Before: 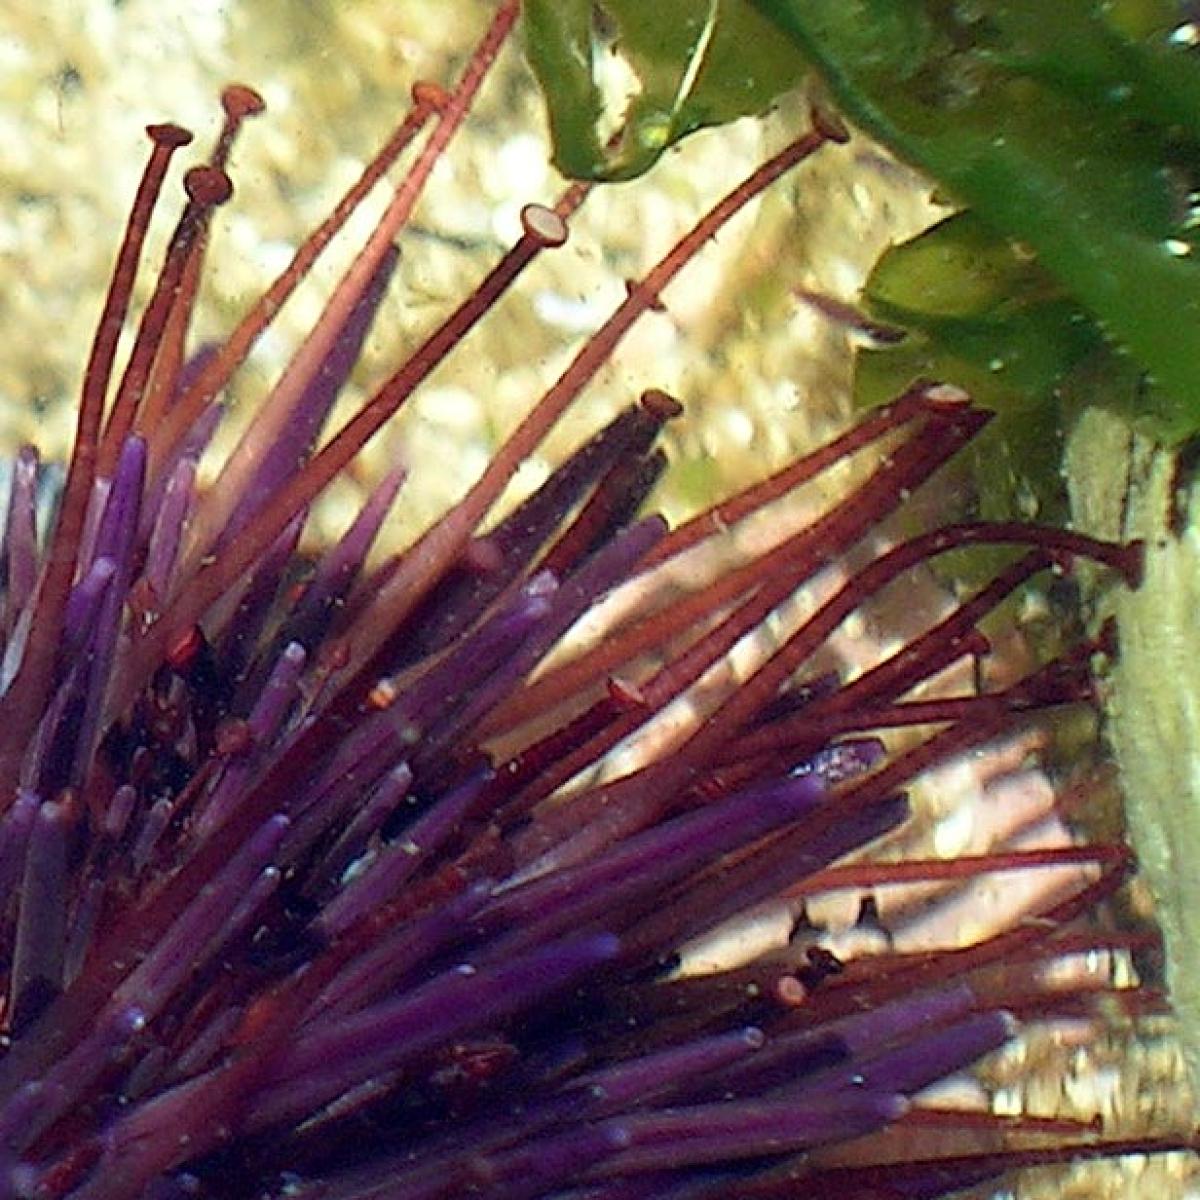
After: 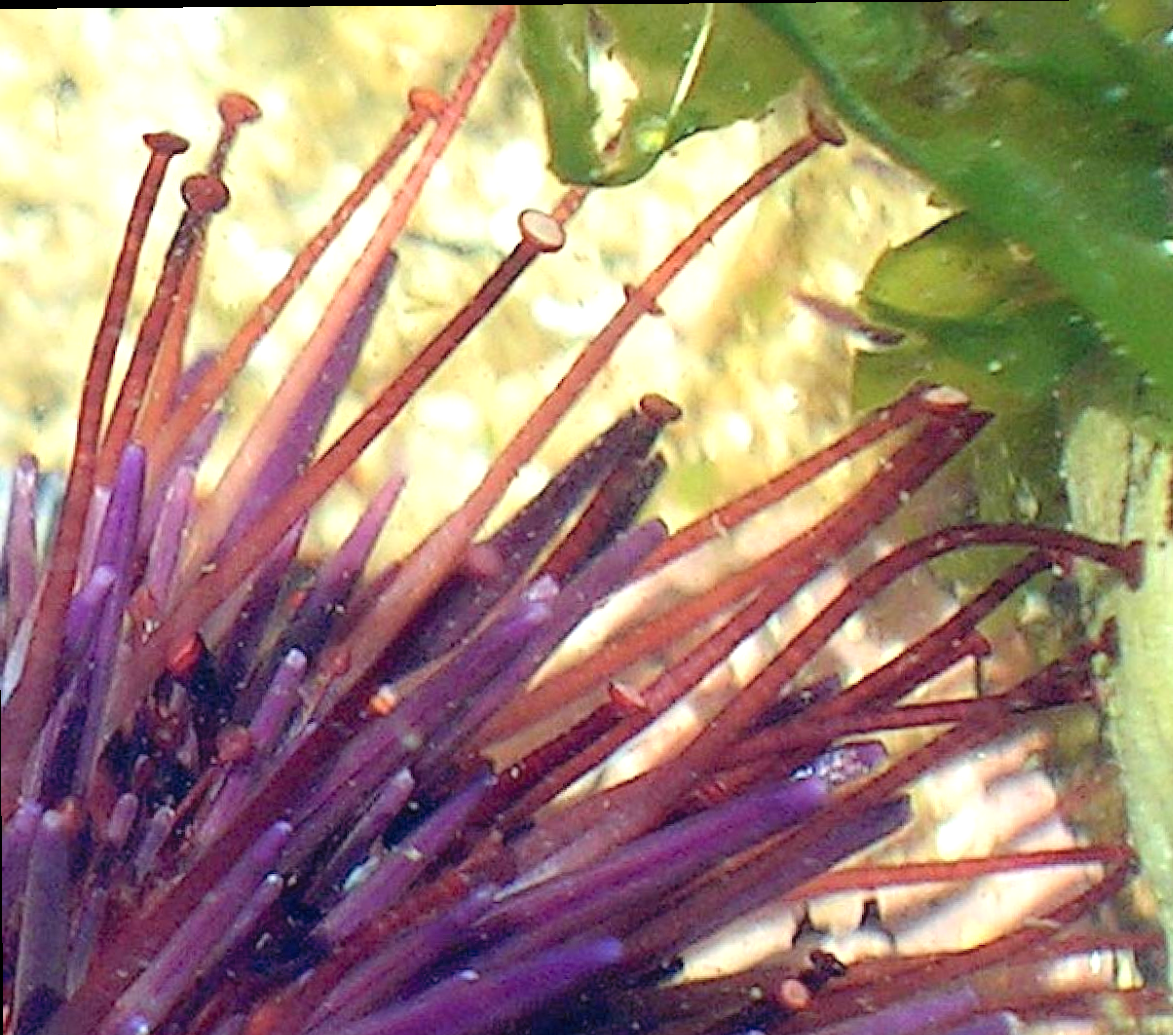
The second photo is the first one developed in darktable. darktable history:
crop and rotate: angle 0.453°, left 0.362%, right 2.633%, bottom 14.363%
contrast brightness saturation: brightness 0.137
levels: levels [0, 0.435, 0.917]
